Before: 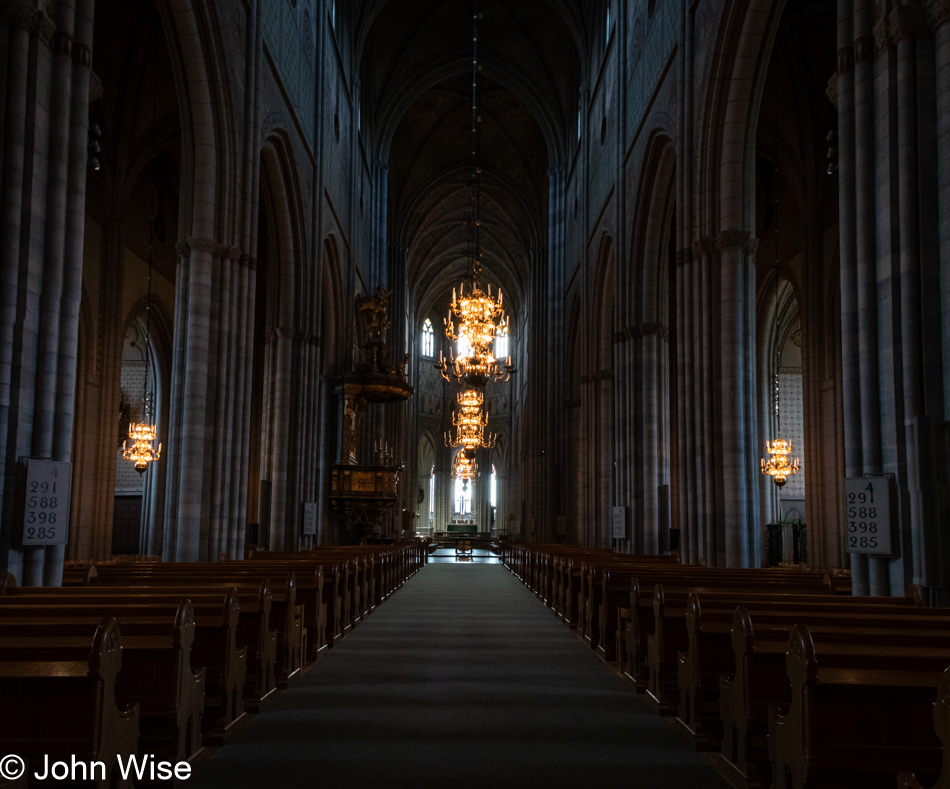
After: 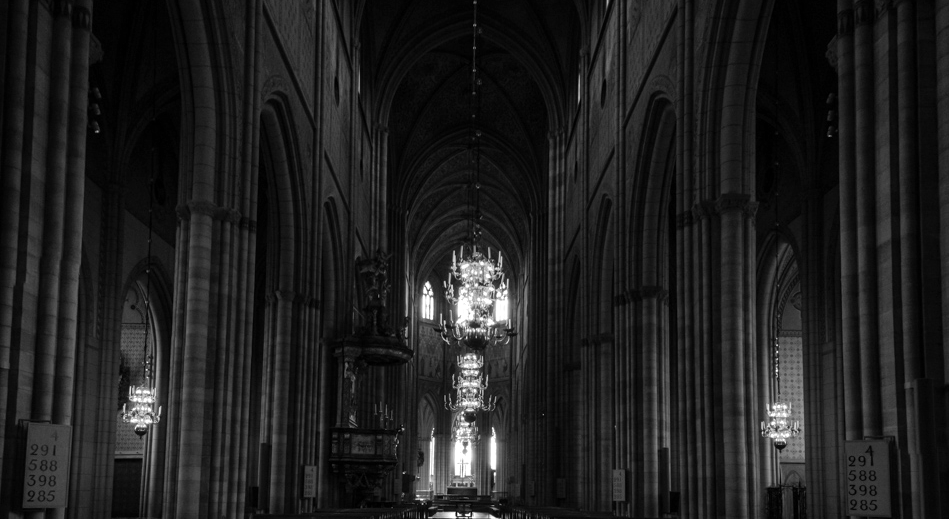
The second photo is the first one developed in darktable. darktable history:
color zones: curves: ch0 [(0, 0.613) (0.01, 0.613) (0.245, 0.448) (0.498, 0.529) (0.642, 0.665) (0.879, 0.777) (0.99, 0.613)]; ch1 [(0, 0) (0.143, 0) (0.286, 0) (0.429, 0) (0.571, 0) (0.714, 0) (0.857, 0)]
crop and rotate: top 4.751%, bottom 29.448%
color balance rgb: power › chroma 0.288%, power › hue 22.42°, highlights gain › luminance 15.167%, highlights gain › chroma 6.9%, highlights gain › hue 123.26°, perceptual saturation grading › global saturation 31.236%, perceptual brilliance grading › global brilliance 2.678%, perceptual brilliance grading › highlights -2.649%, perceptual brilliance grading › shadows 2.779%, global vibrance 9.248%
